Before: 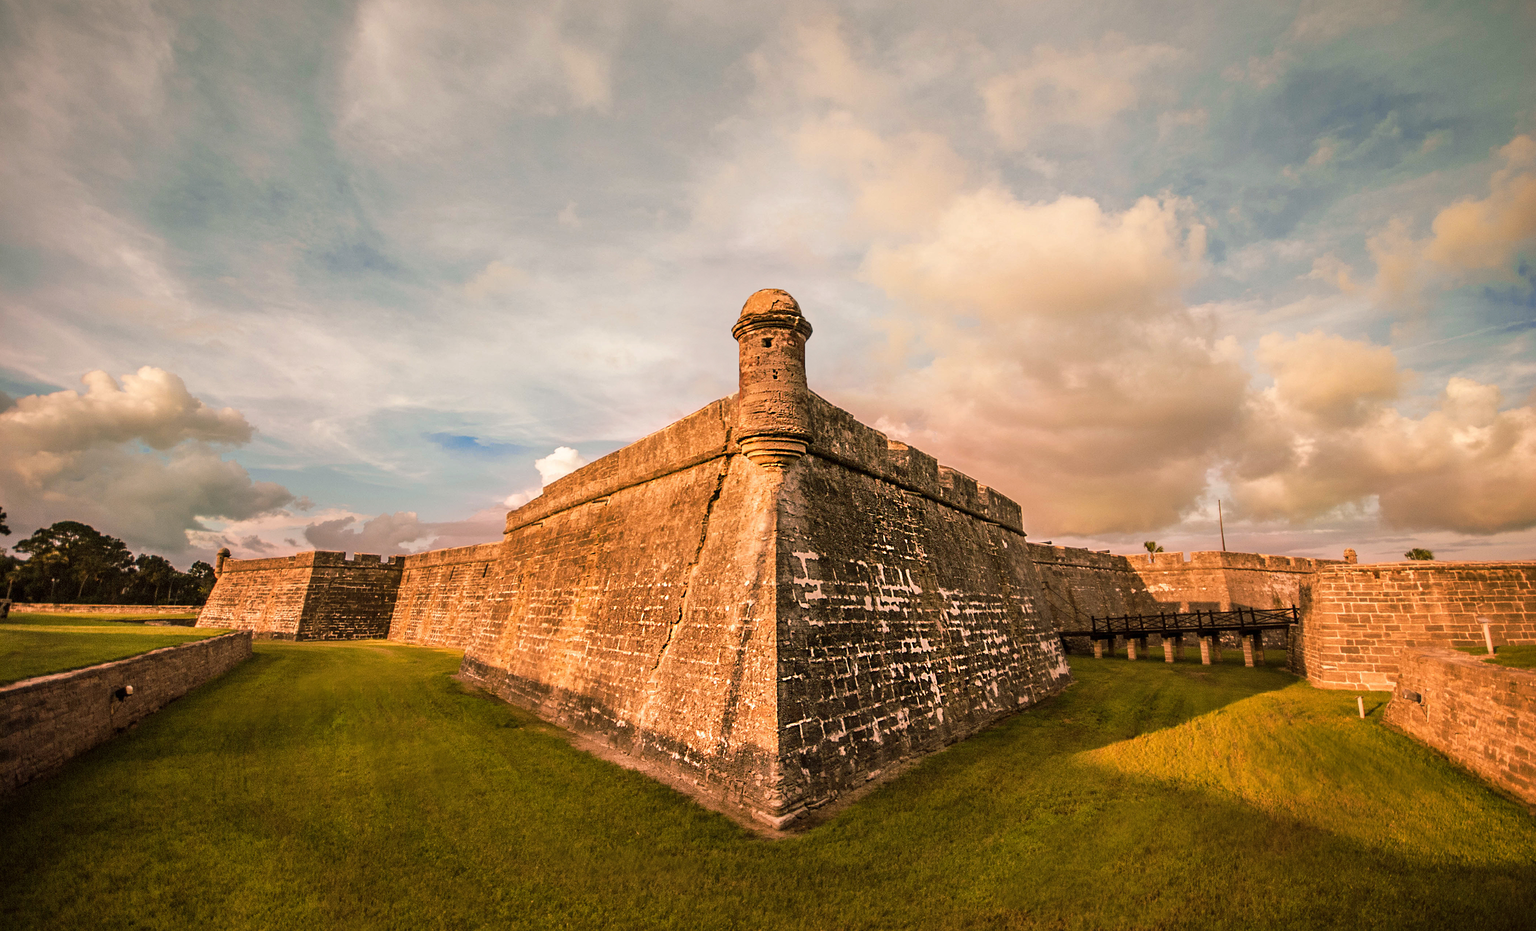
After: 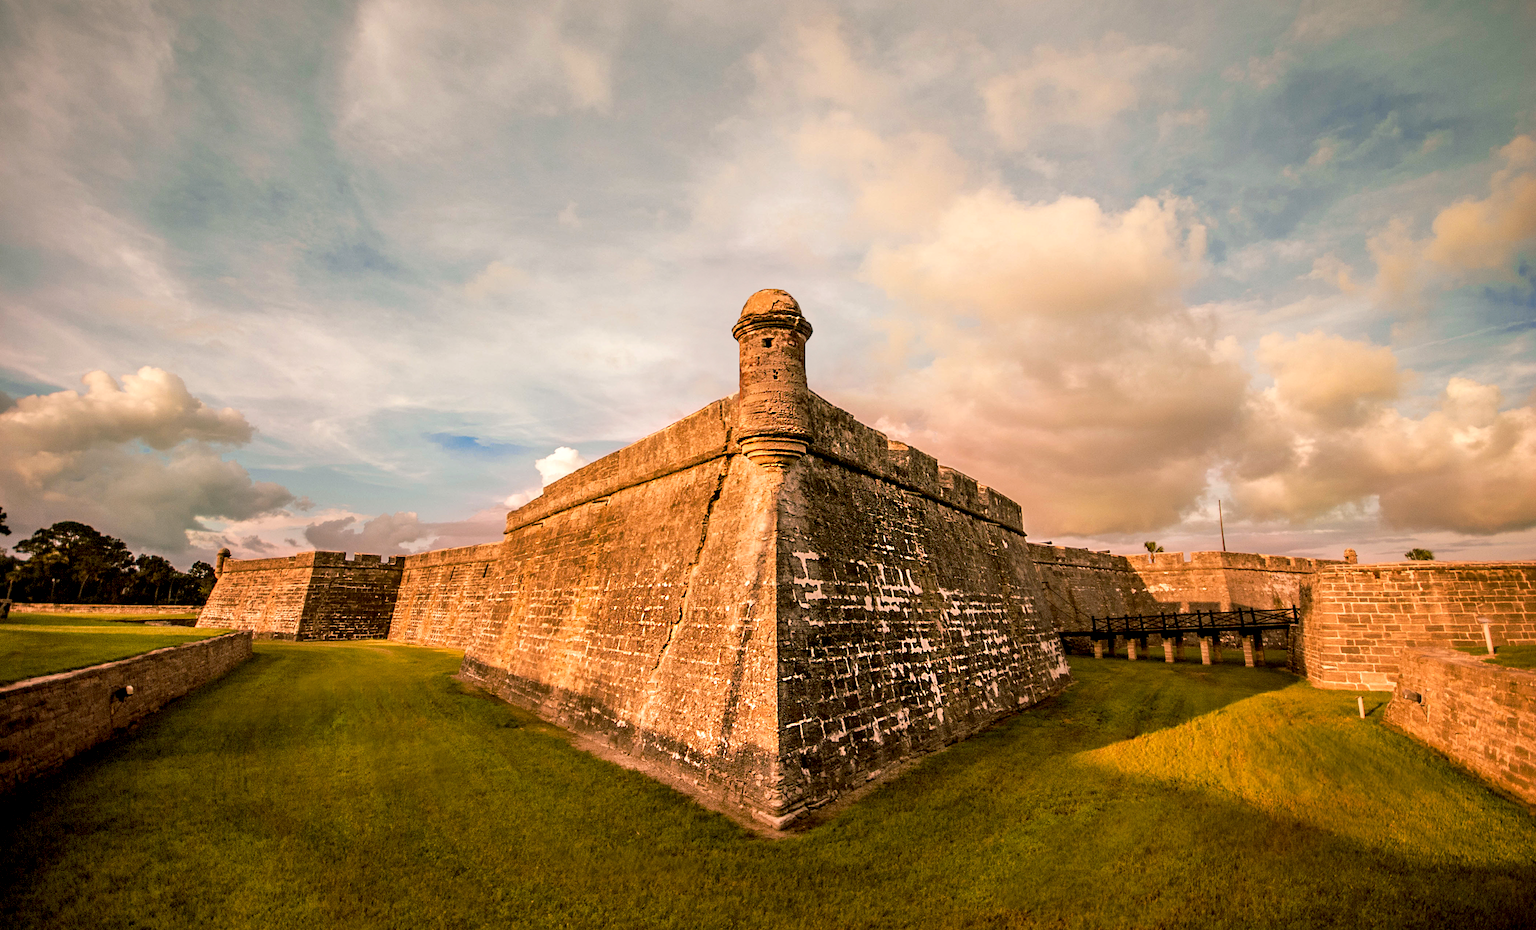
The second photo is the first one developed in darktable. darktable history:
tone equalizer: -7 EV 0.13 EV, smoothing diameter 25%, edges refinement/feathering 10, preserve details guided filter
exposure: black level correction 0.009, exposure 0.119 EV, compensate highlight preservation false
